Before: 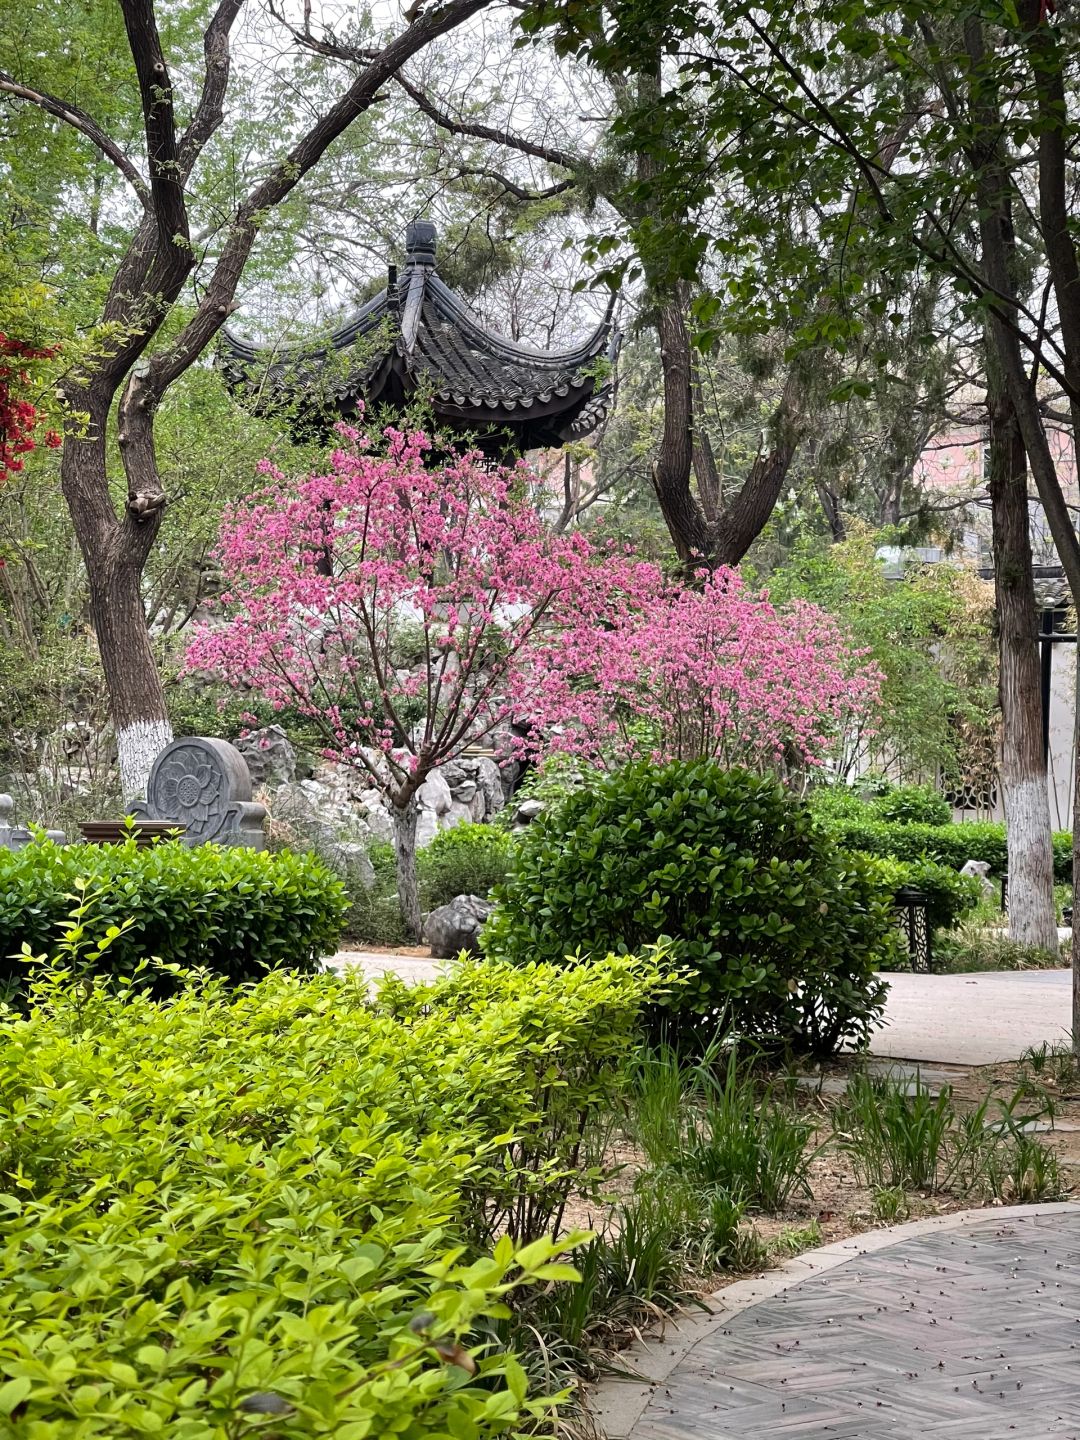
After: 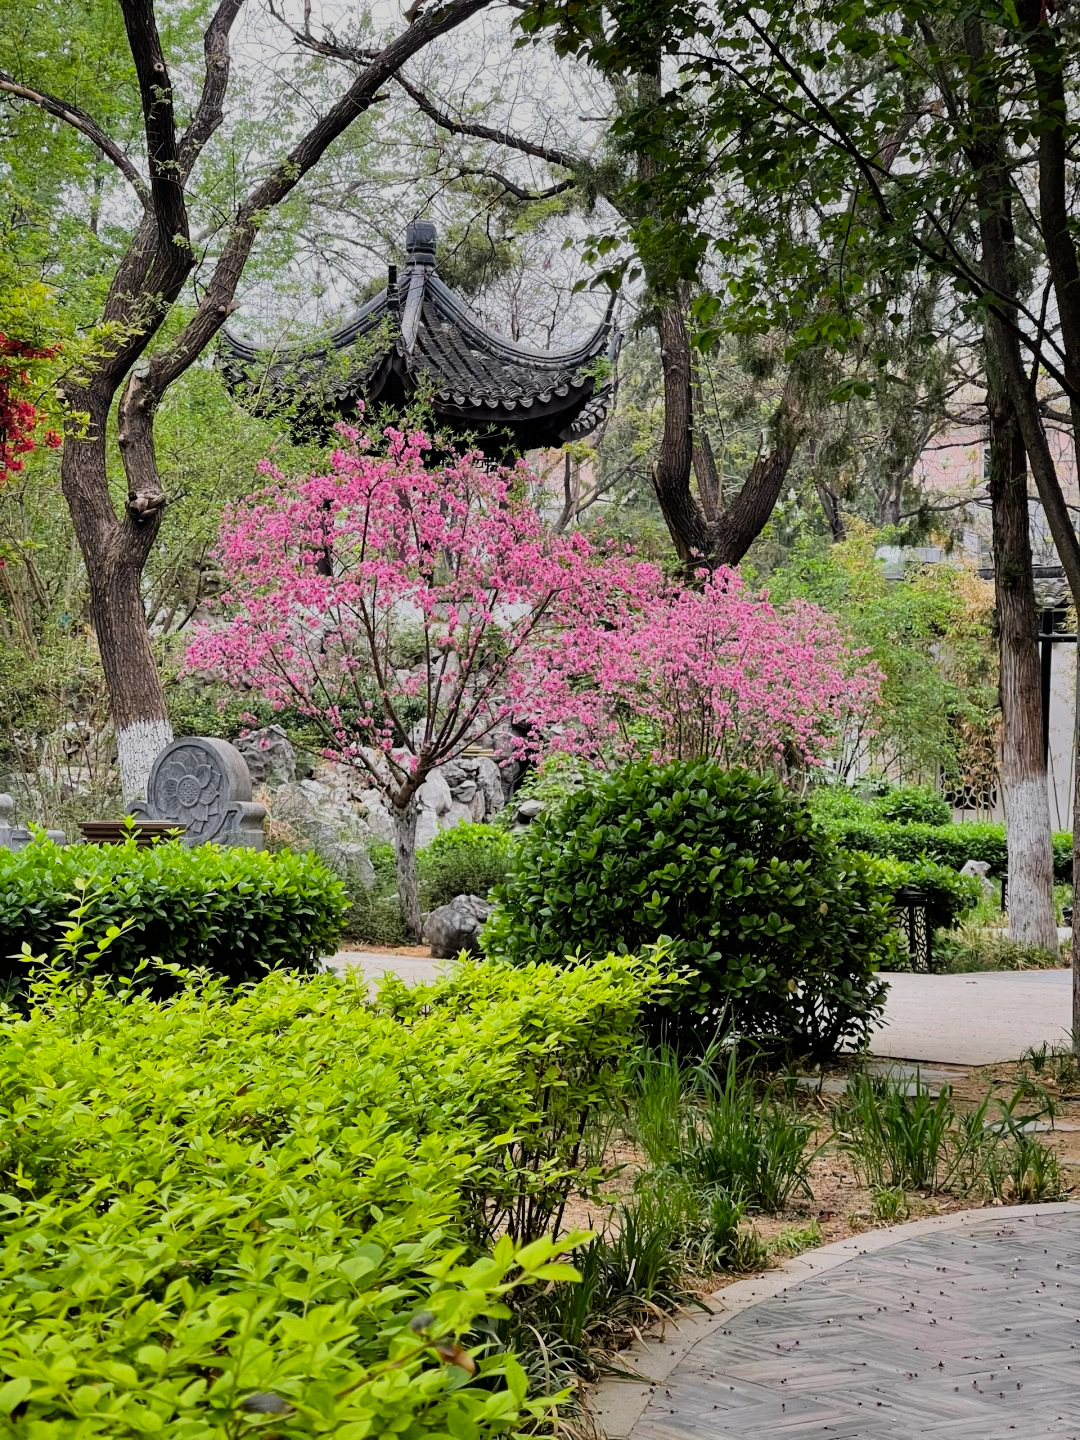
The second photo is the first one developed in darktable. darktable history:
filmic rgb: black relative exposure -7.65 EV, white relative exposure 4.56 EV, hardness 3.61
color zones: curves: ch0 [(0.224, 0.526) (0.75, 0.5)]; ch1 [(0.055, 0.526) (0.224, 0.761) (0.377, 0.526) (0.75, 0.5)]
